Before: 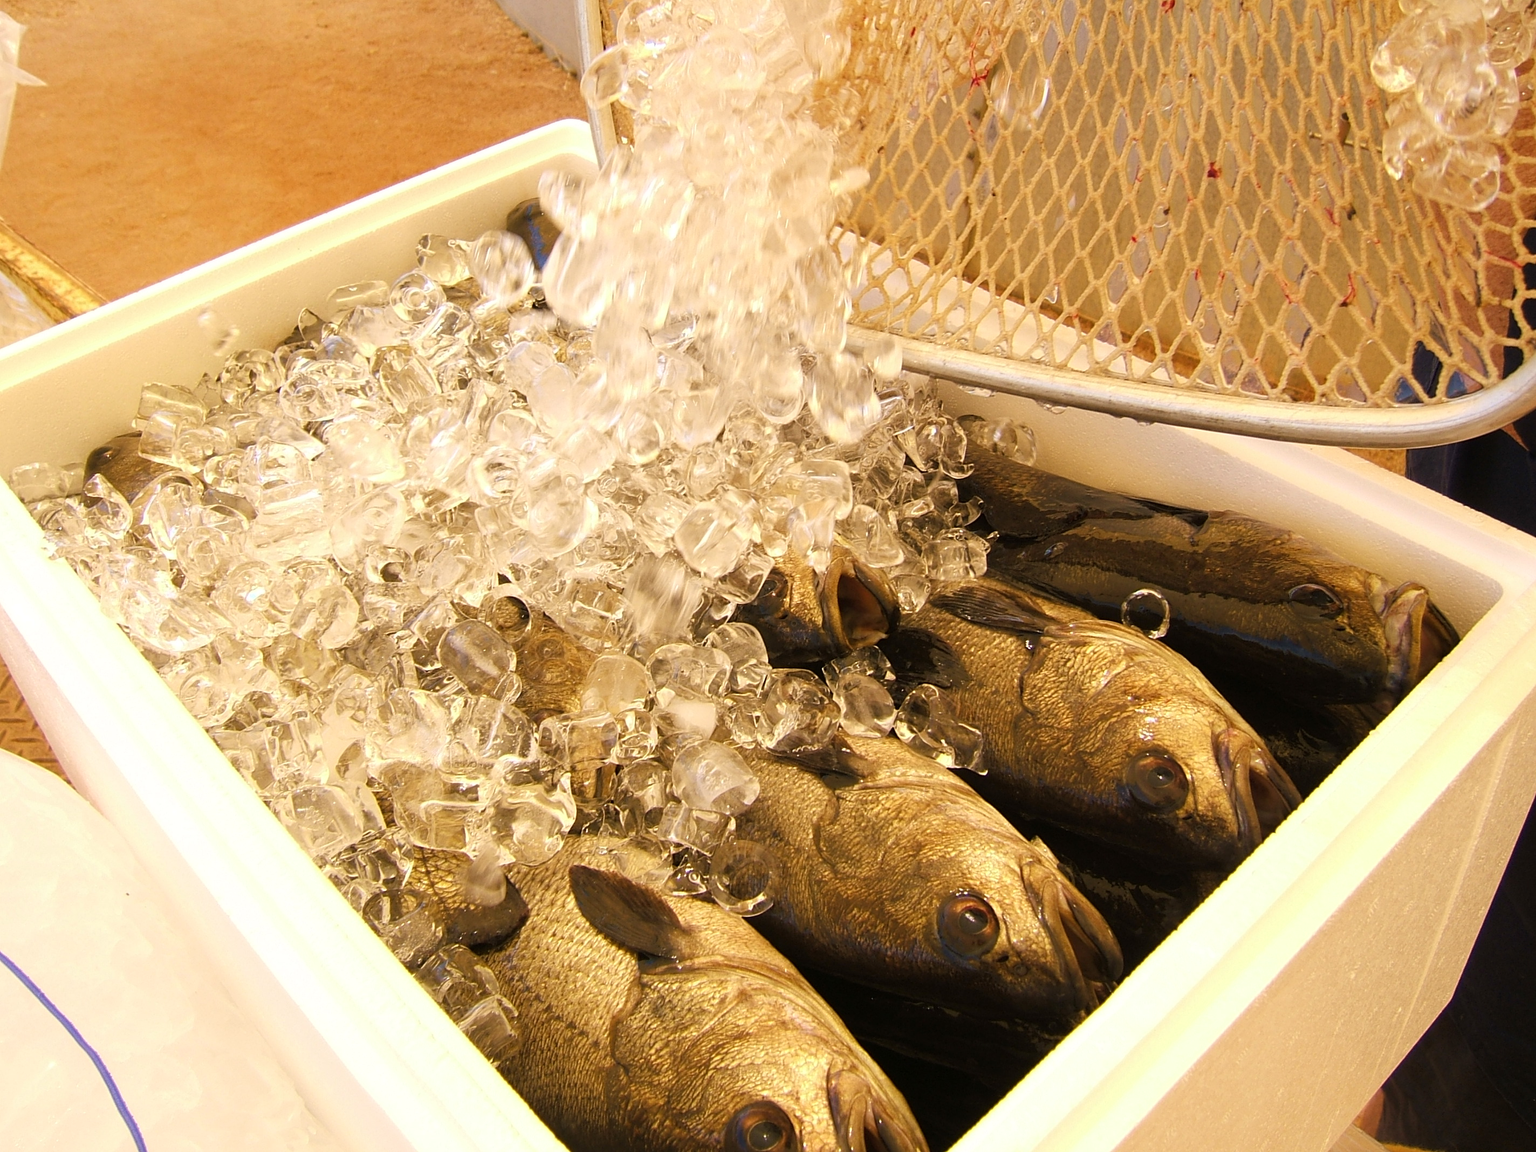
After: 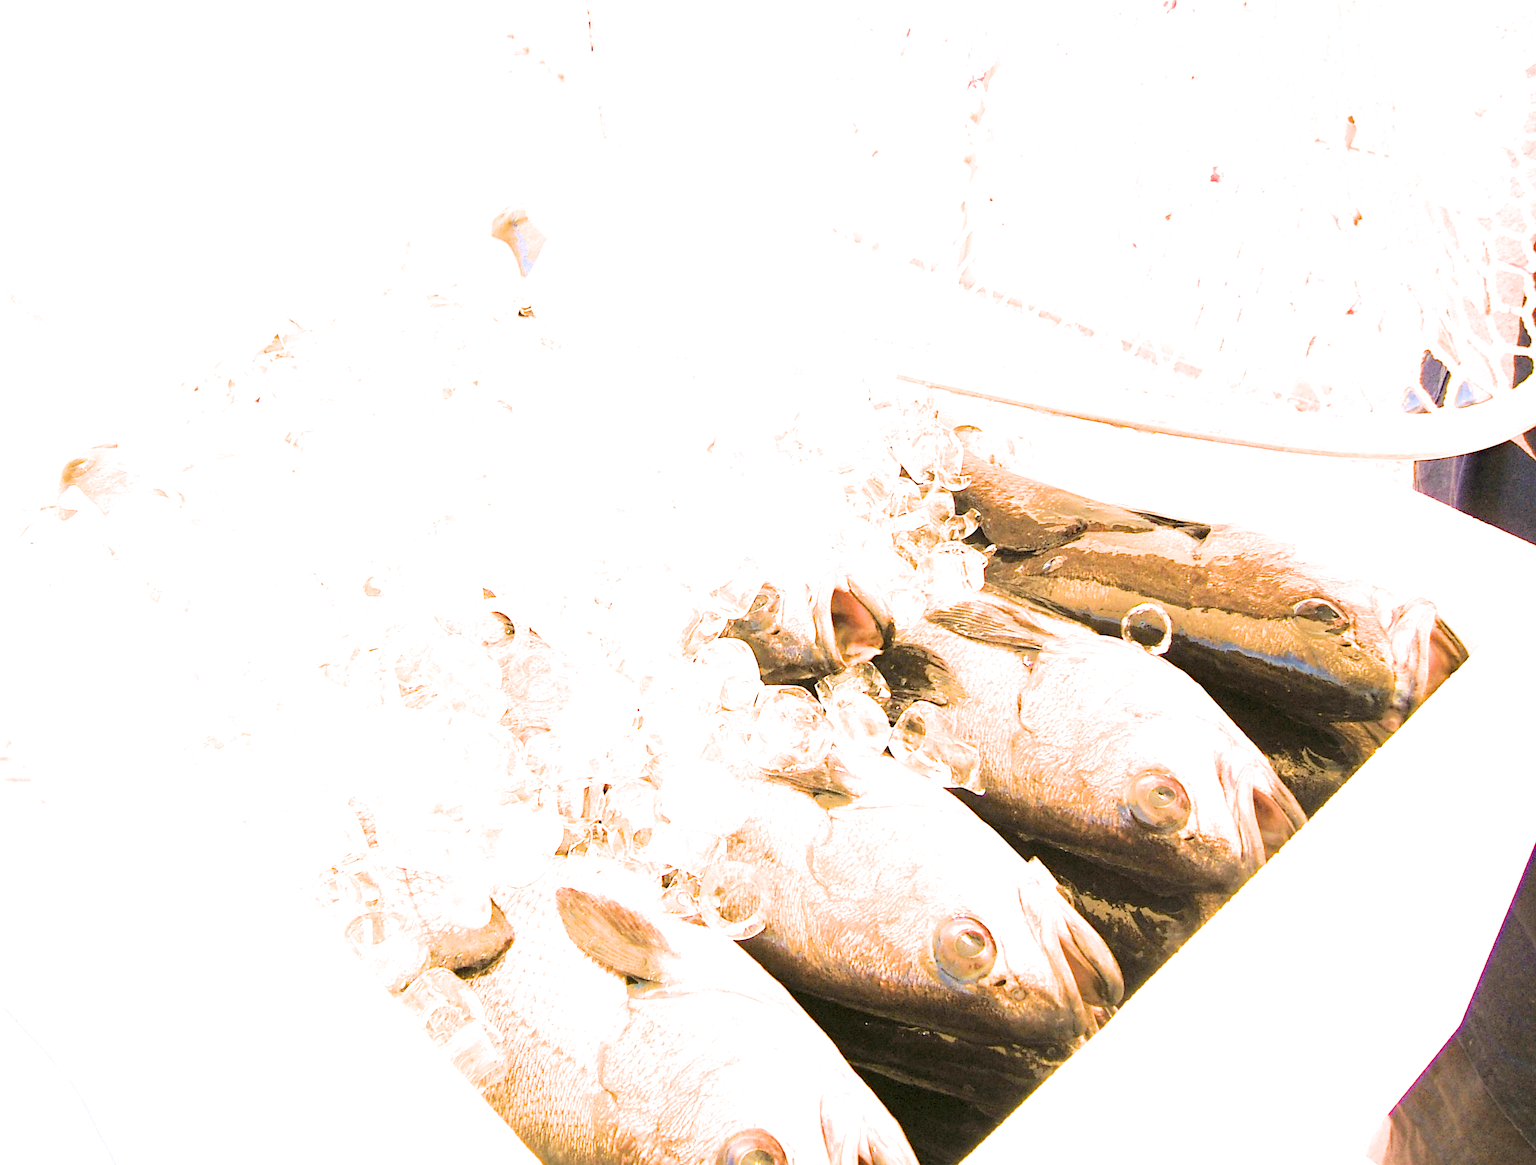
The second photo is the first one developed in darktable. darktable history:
crop and rotate: left 1.774%, right 0.633%, bottom 1.28%
filmic rgb: black relative exposure -5 EV, hardness 2.88, contrast 1.2, highlights saturation mix -30%
exposure: black level correction 0, exposure 4 EV, compensate exposure bias true, compensate highlight preservation false
haze removal: compatibility mode true, adaptive false
